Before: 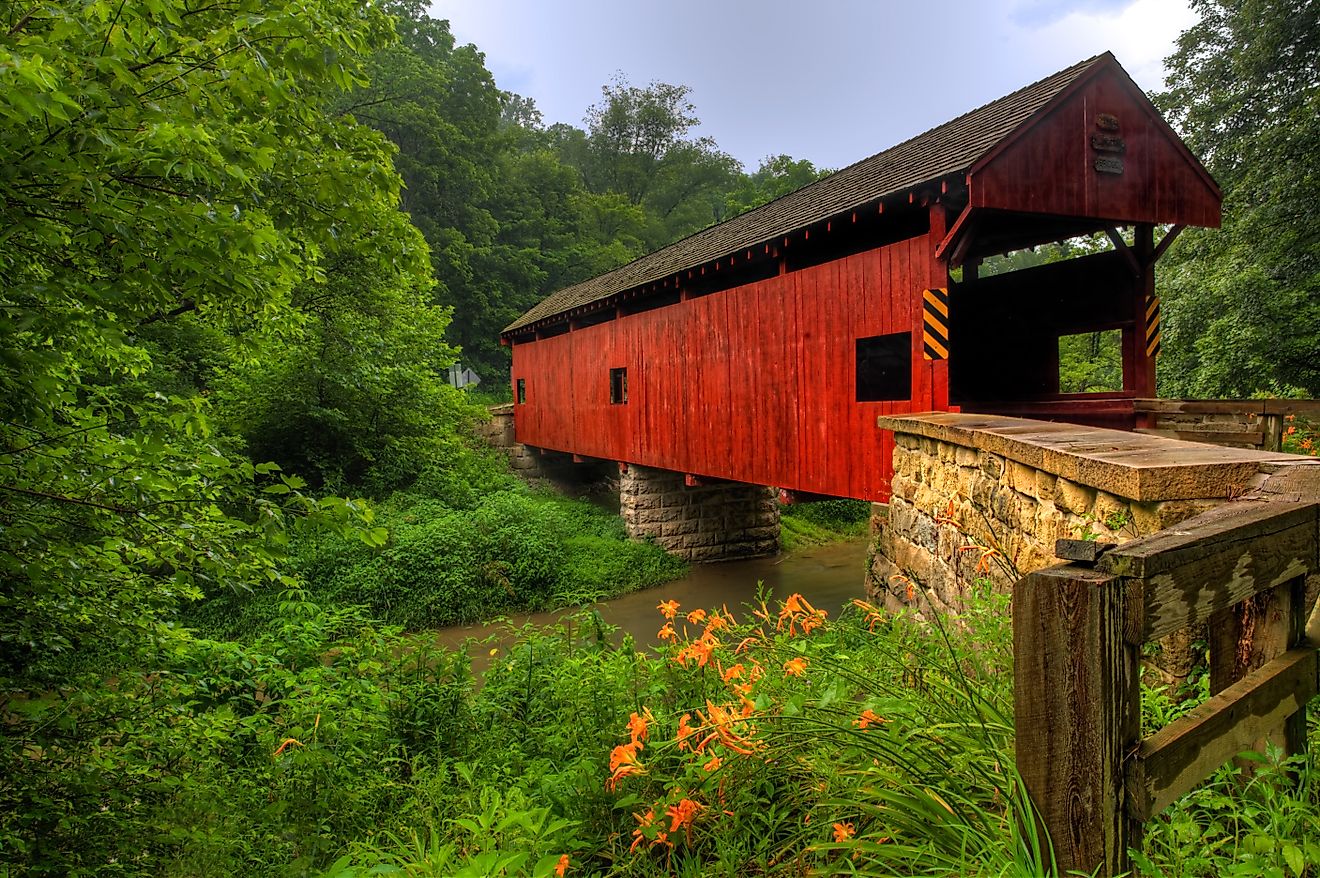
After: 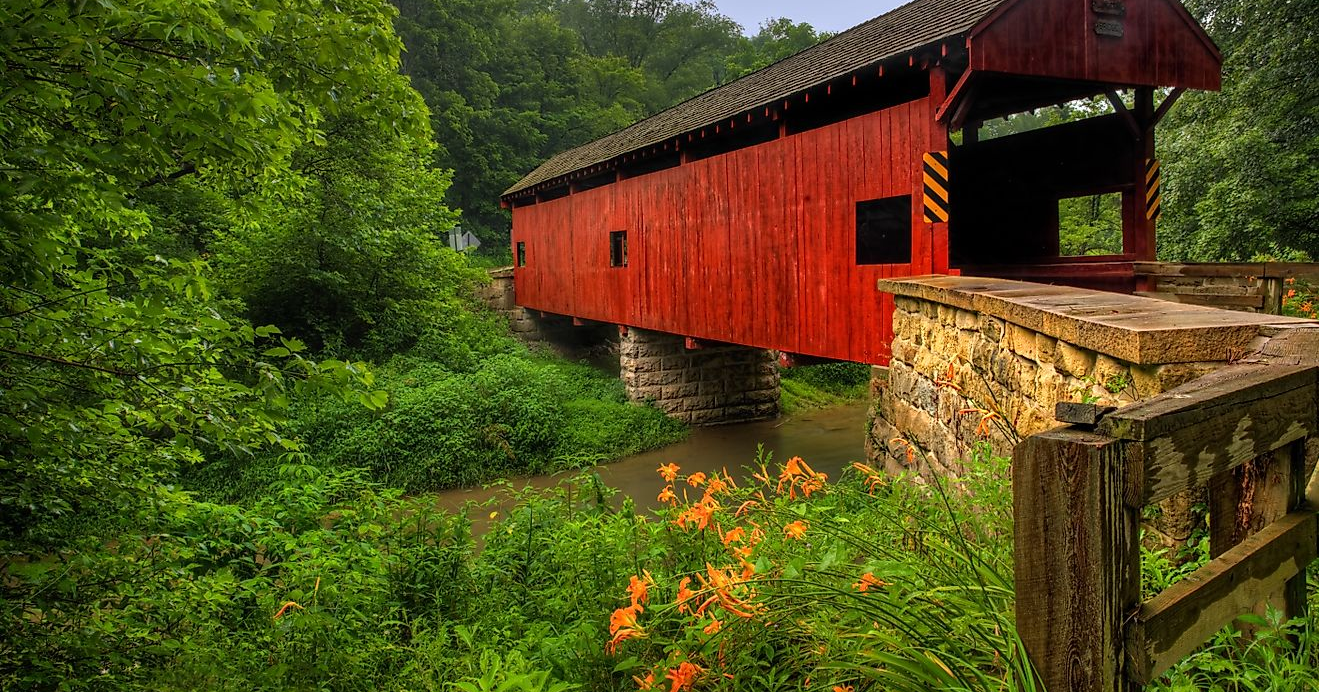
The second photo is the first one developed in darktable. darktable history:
crop and rotate: top 15.705%, bottom 5.426%
